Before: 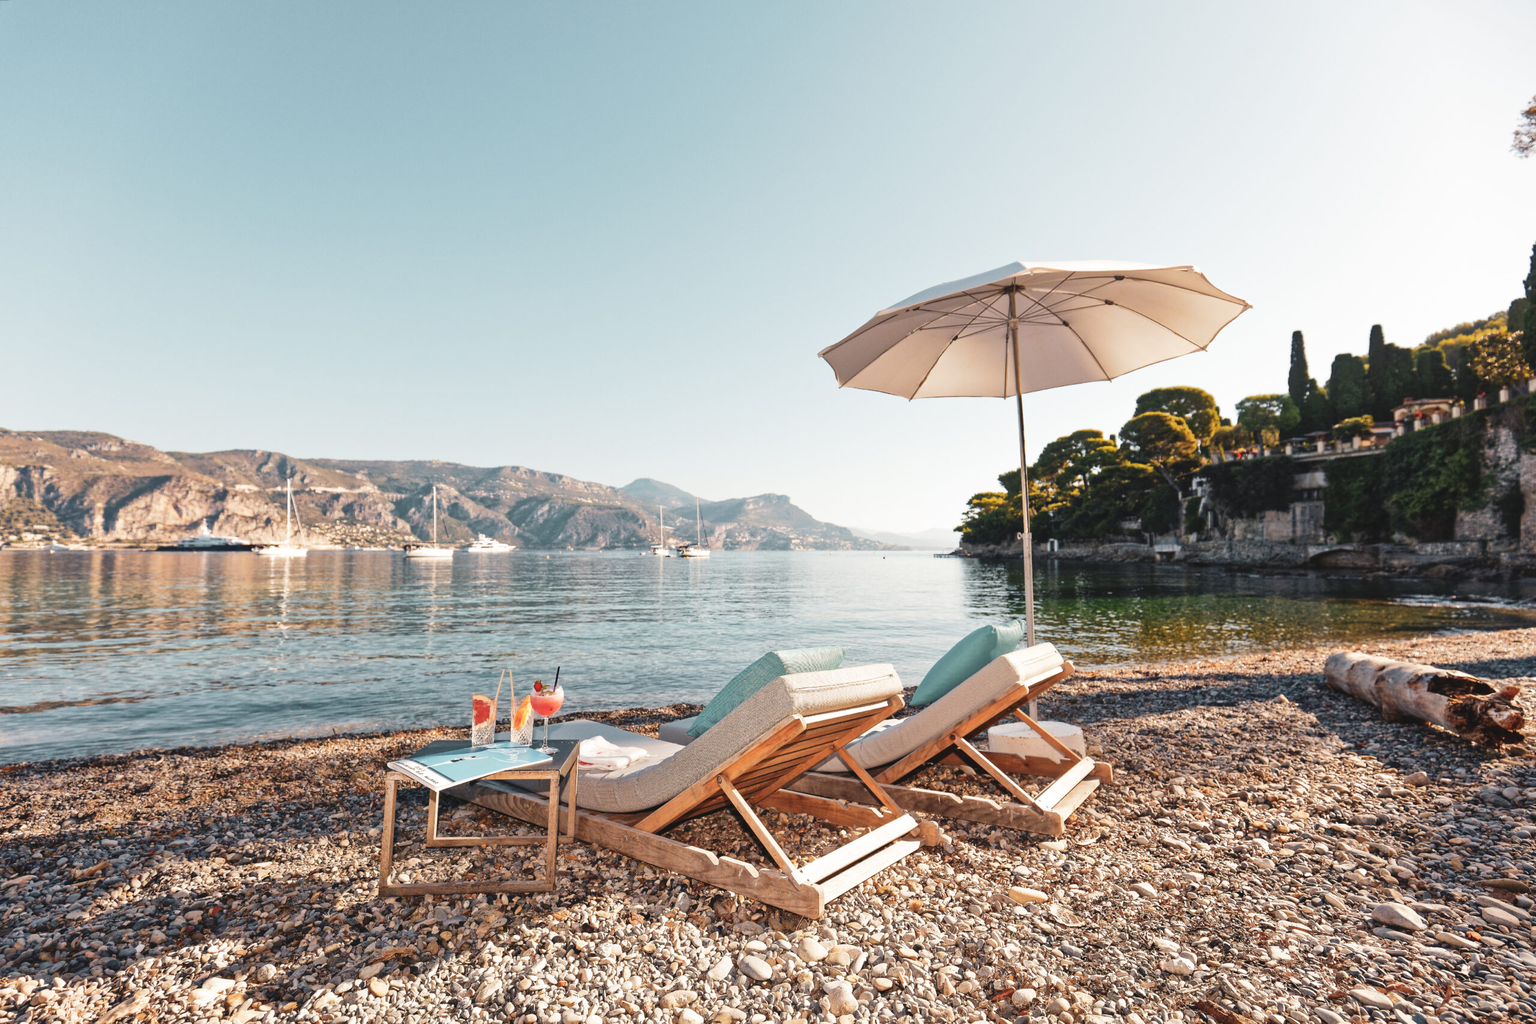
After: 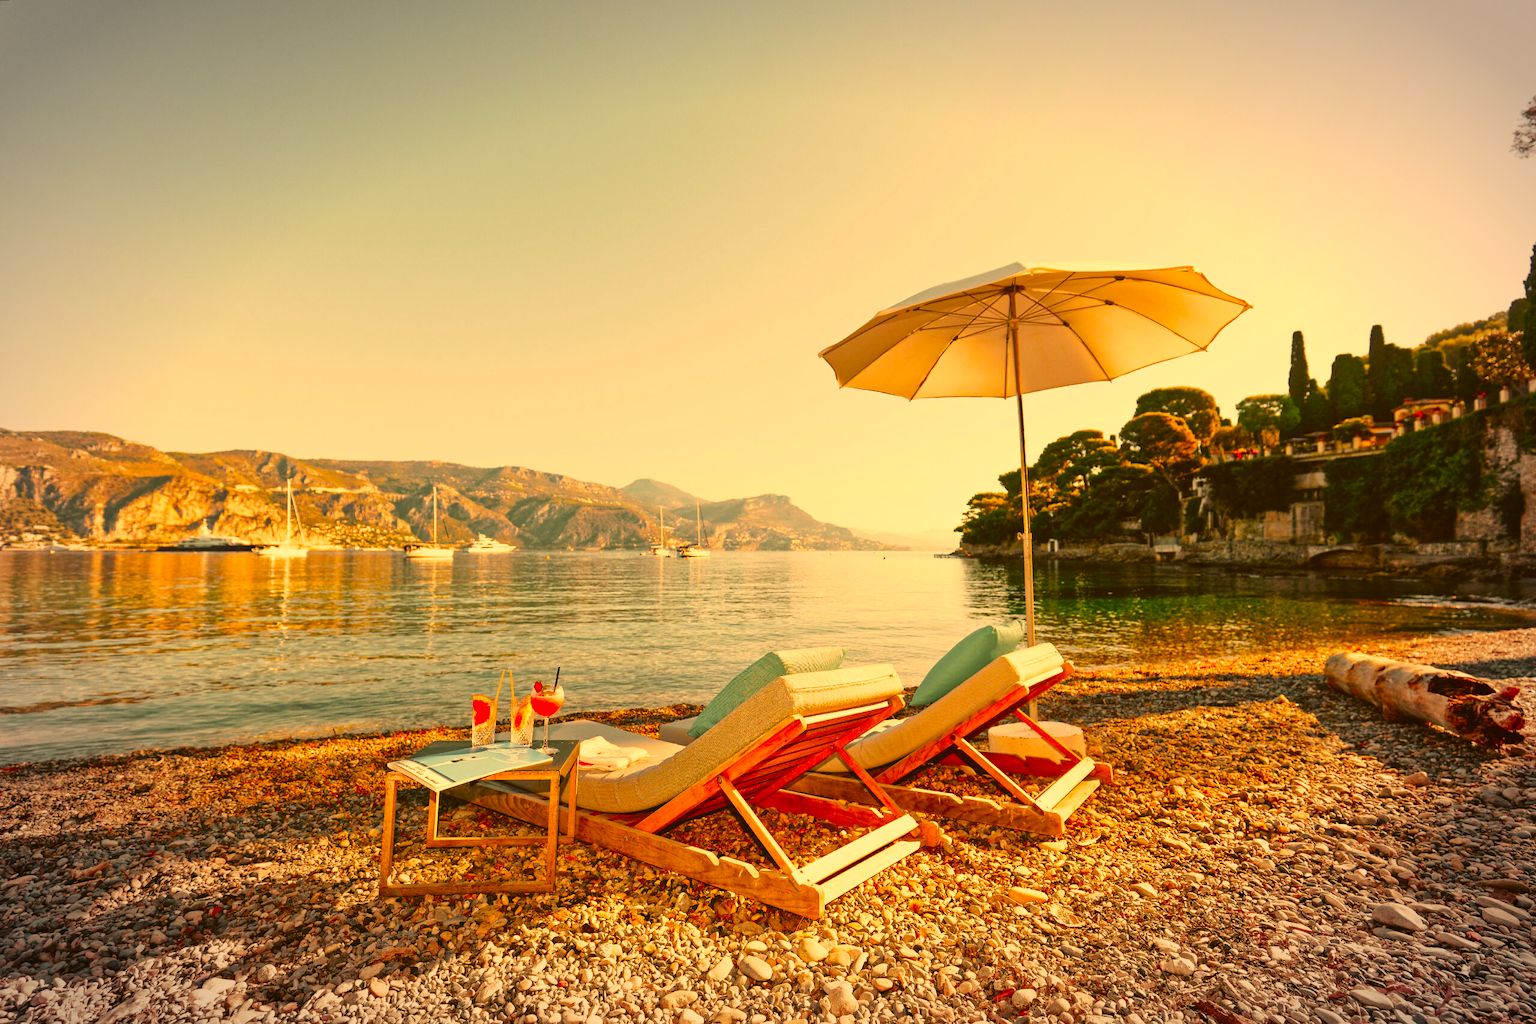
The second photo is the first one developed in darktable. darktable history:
color balance rgb: perceptual saturation grading › global saturation 20%, perceptual saturation grading › highlights -25%, perceptual saturation grading › shadows 25%
tone equalizer: -8 EV -1.84 EV, -7 EV -1.16 EV, -6 EV -1.62 EV, smoothing diameter 25%, edges refinement/feathering 10, preserve details guided filter
vignetting: automatic ratio true
color correction: highlights a* 10.44, highlights b* 30.04, shadows a* 2.73, shadows b* 17.51, saturation 1.72
